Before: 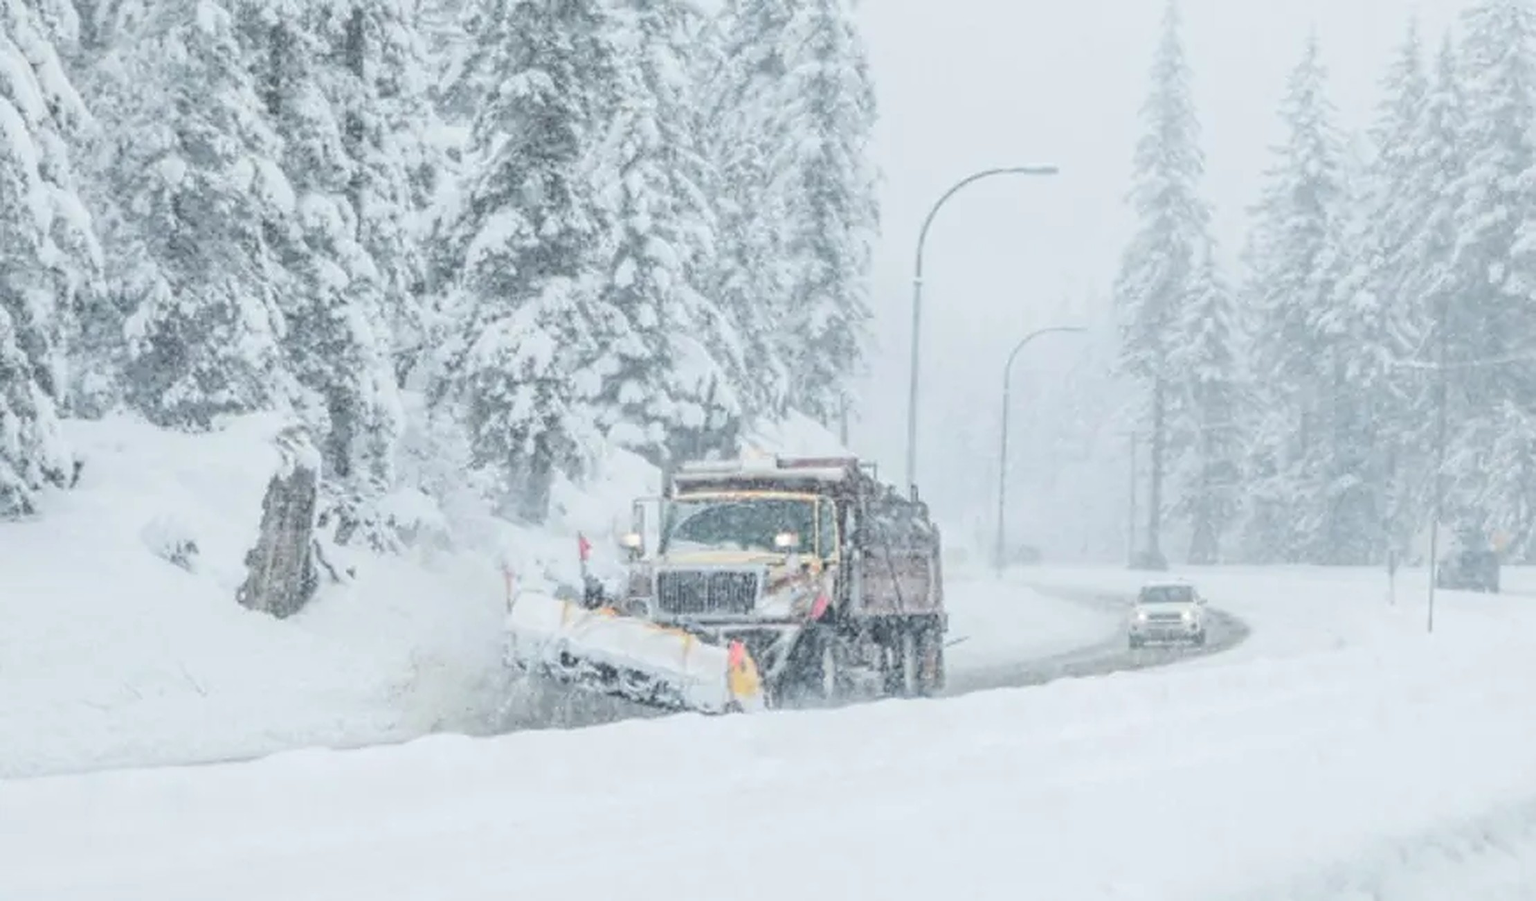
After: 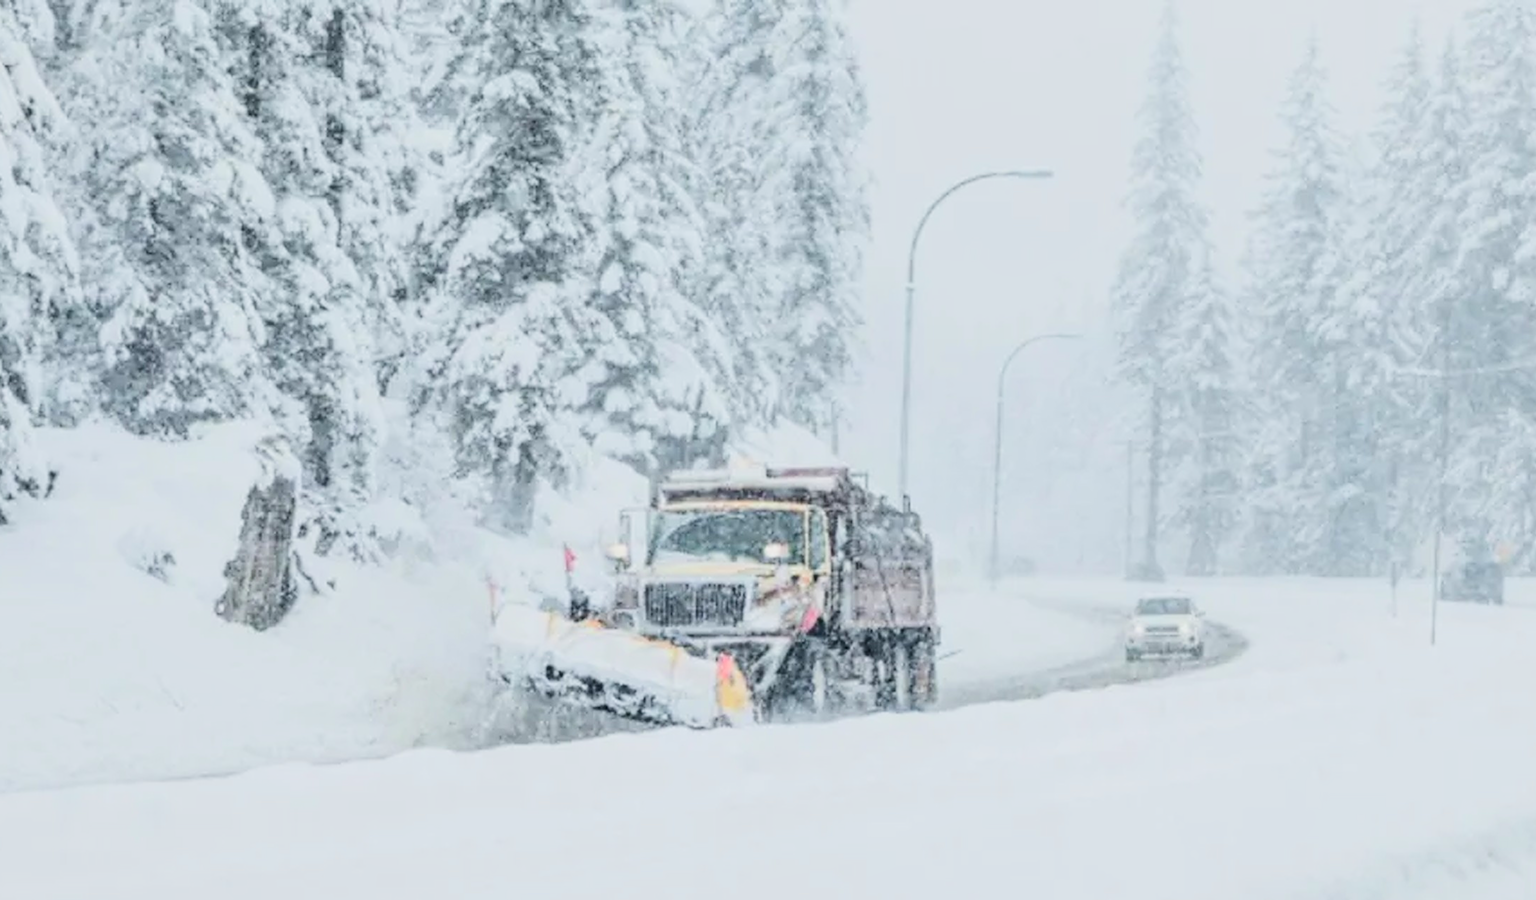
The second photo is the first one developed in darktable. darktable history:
contrast equalizer: y [[0.526, 0.53, 0.532, 0.532, 0.53, 0.525], [0.5 ×6], [0.5 ×6], [0 ×6], [0 ×6]]
filmic rgb: black relative exposure -7.75 EV, white relative exposure 4.4 EV, threshold 3 EV, hardness 3.76, latitude 38.11%, contrast 0.966, highlights saturation mix 10%, shadows ↔ highlights balance 4.59%, color science v4 (2020), enable highlight reconstruction true
crop: left 1.743%, right 0.268%, bottom 2.011%
contrast brightness saturation: contrast 0.28
rotate and perspective: automatic cropping original format, crop left 0, crop top 0
